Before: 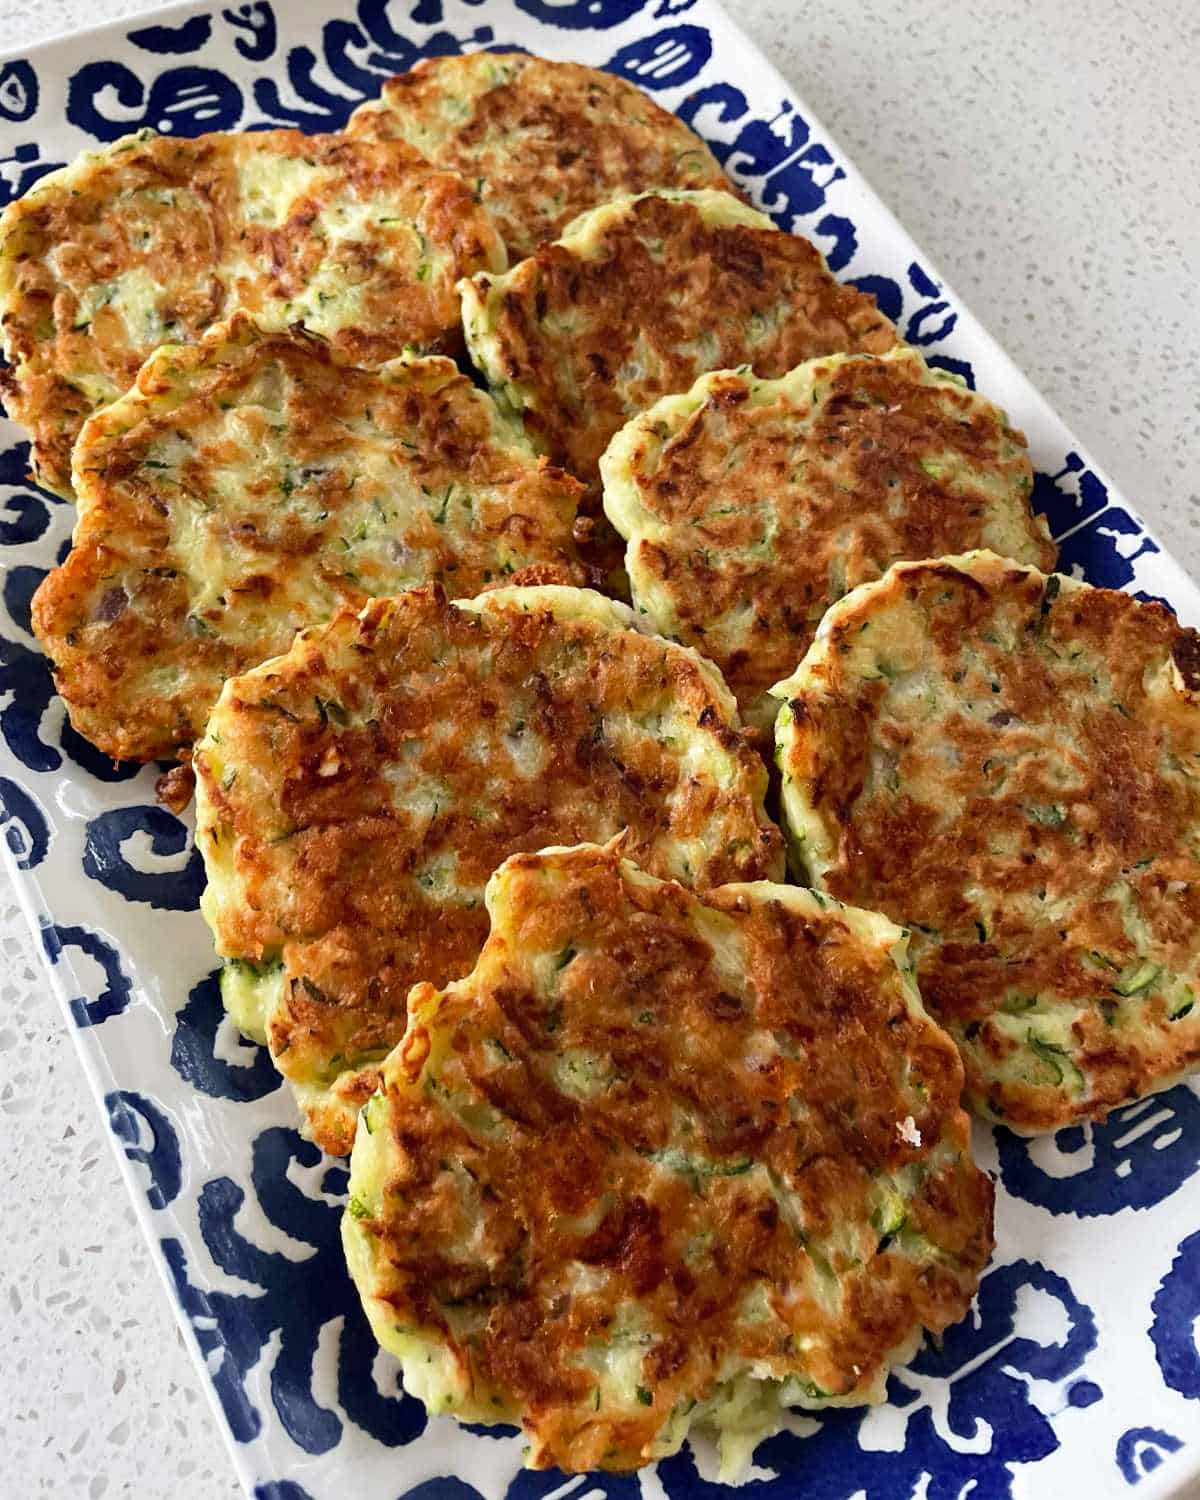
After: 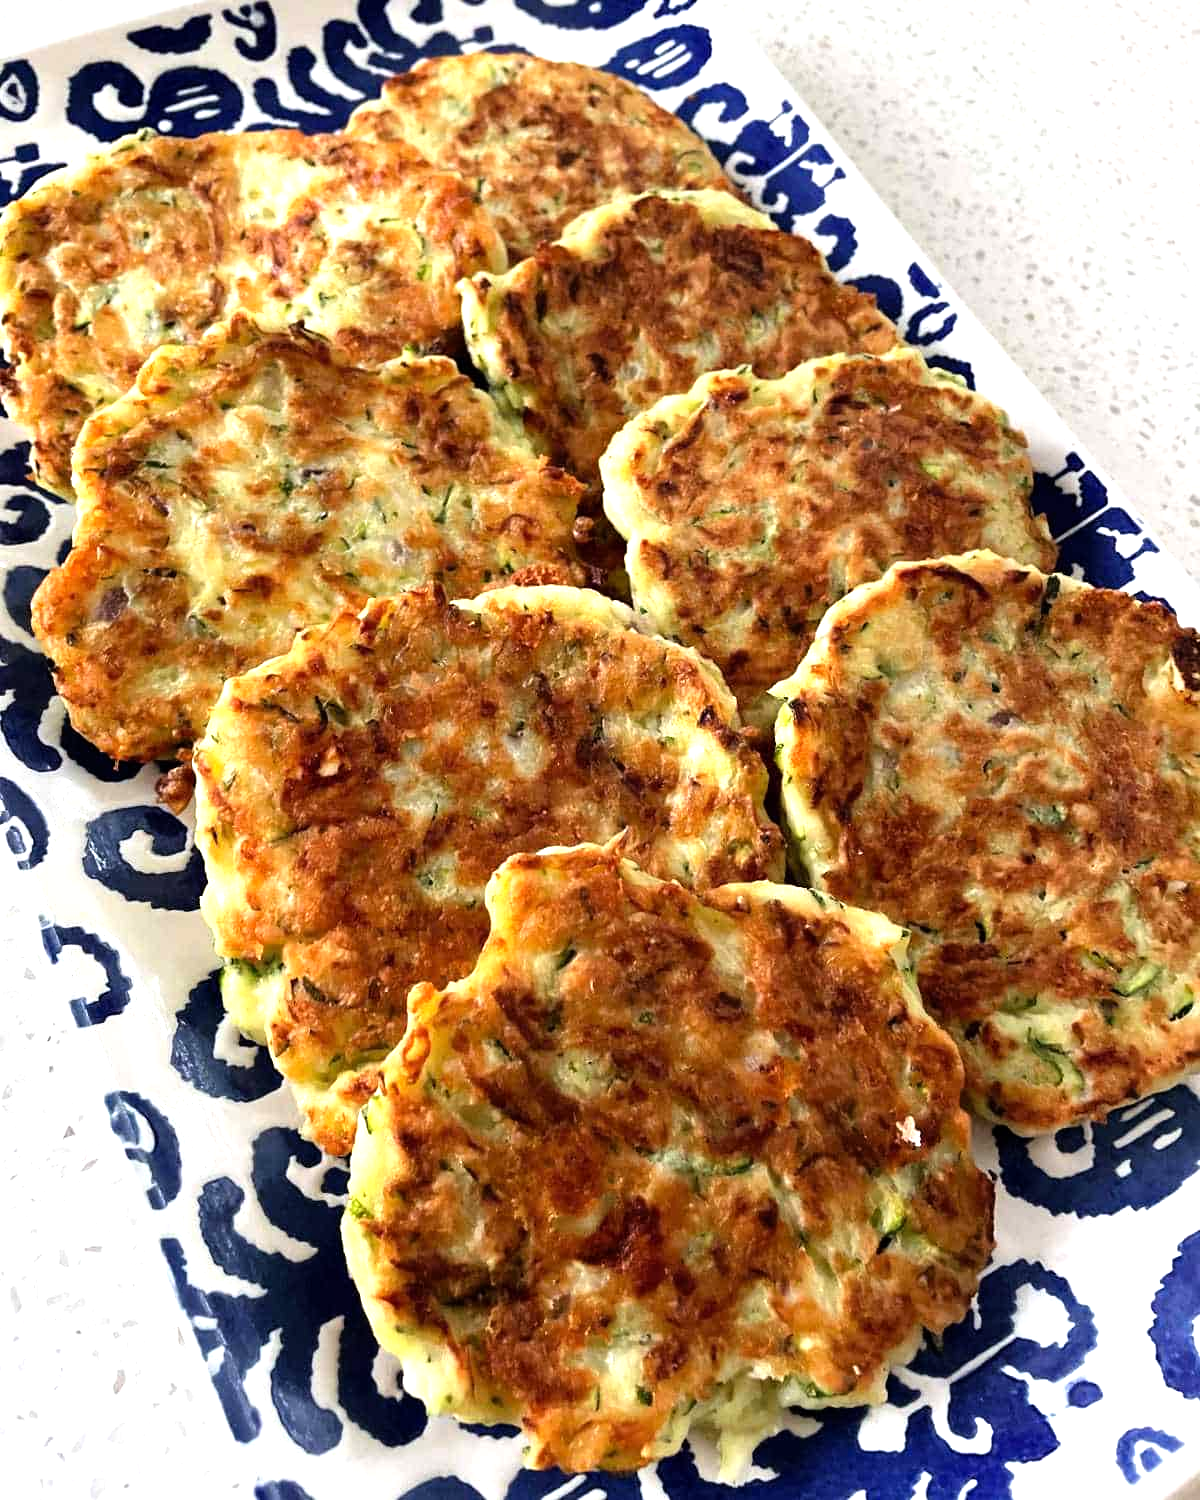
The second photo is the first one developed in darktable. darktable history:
tone equalizer: -8 EV -0.711 EV, -7 EV -0.674 EV, -6 EV -0.606 EV, -5 EV -0.38 EV, -3 EV 0.382 EV, -2 EV 0.6 EV, -1 EV 0.698 EV, +0 EV 0.773 EV
